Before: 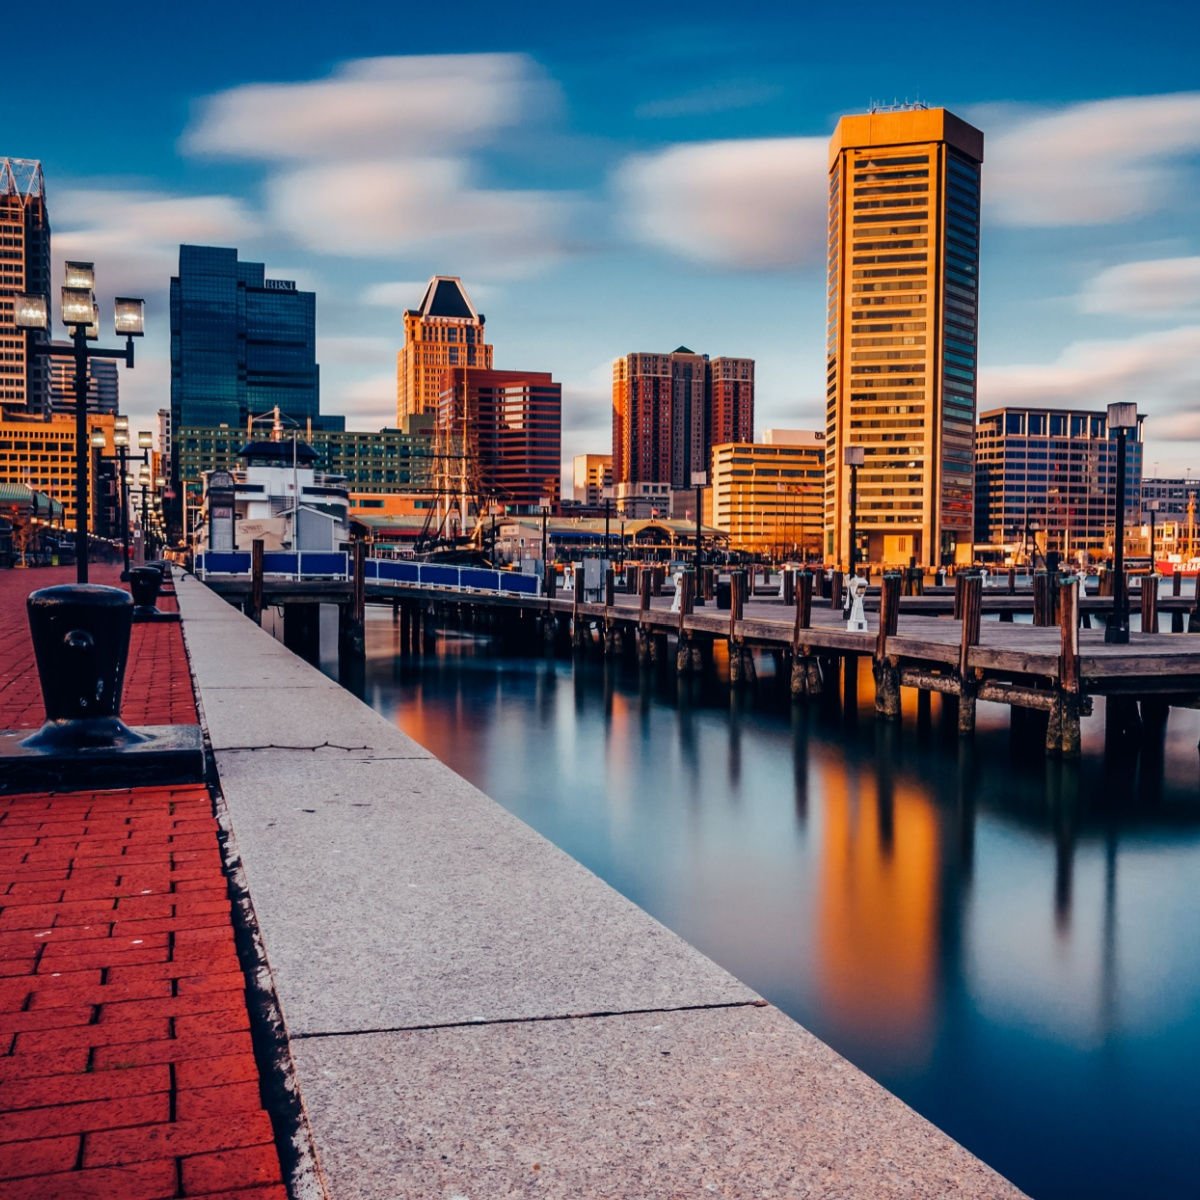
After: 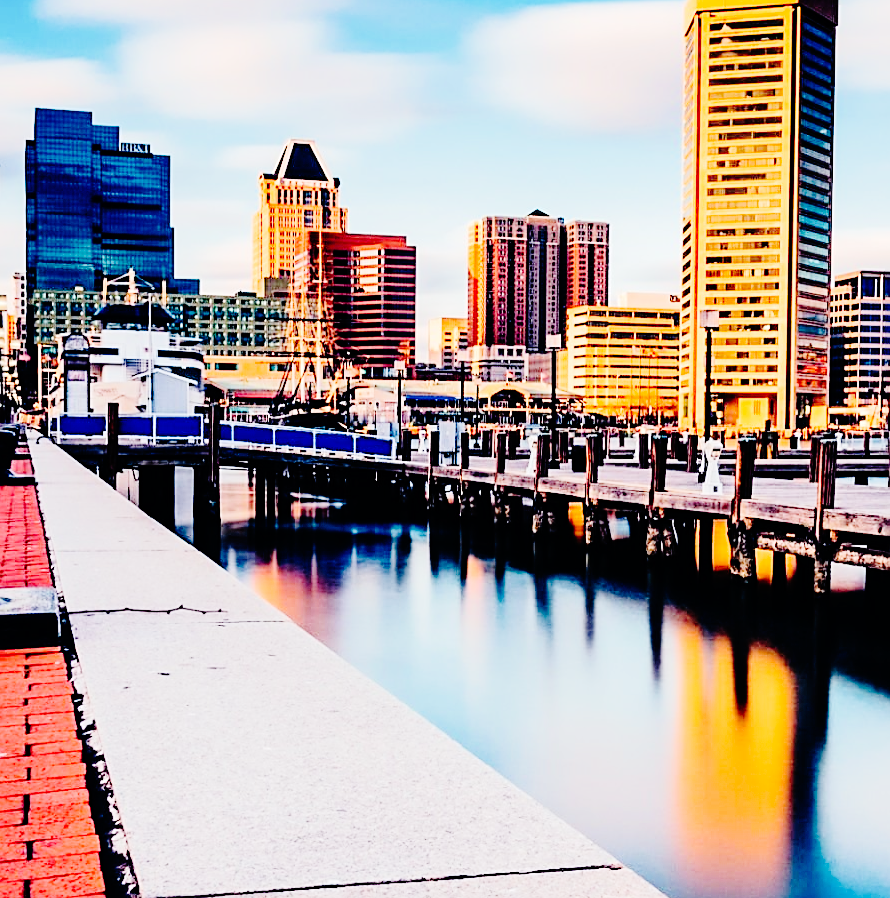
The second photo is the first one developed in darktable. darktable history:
levels: mode automatic, levels [0, 0.352, 0.703]
base curve: curves: ch0 [(0, 0) (0.036, 0.01) (0.123, 0.254) (0.258, 0.504) (0.507, 0.748) (1, 1)], preserve colors none
tone equalizer: -7 EV 0.146 EV, -6 EV 0.62 EV, -5 EV 1.12 EV, -4 EV 1.31 EV, -3 EV 1.14 EV, -2 EV 0.6 EV, -1 EV 0.152 EV, edges refinement/feathering 500, mask exposure compensation -1.57 EV, preserve details no
sharpen: on, module defaults
contrast brightness saturation: saturation -0.054
crop and rotate: left 12.119%, top 11.461%, right 13.657%, bottom 13.693%
